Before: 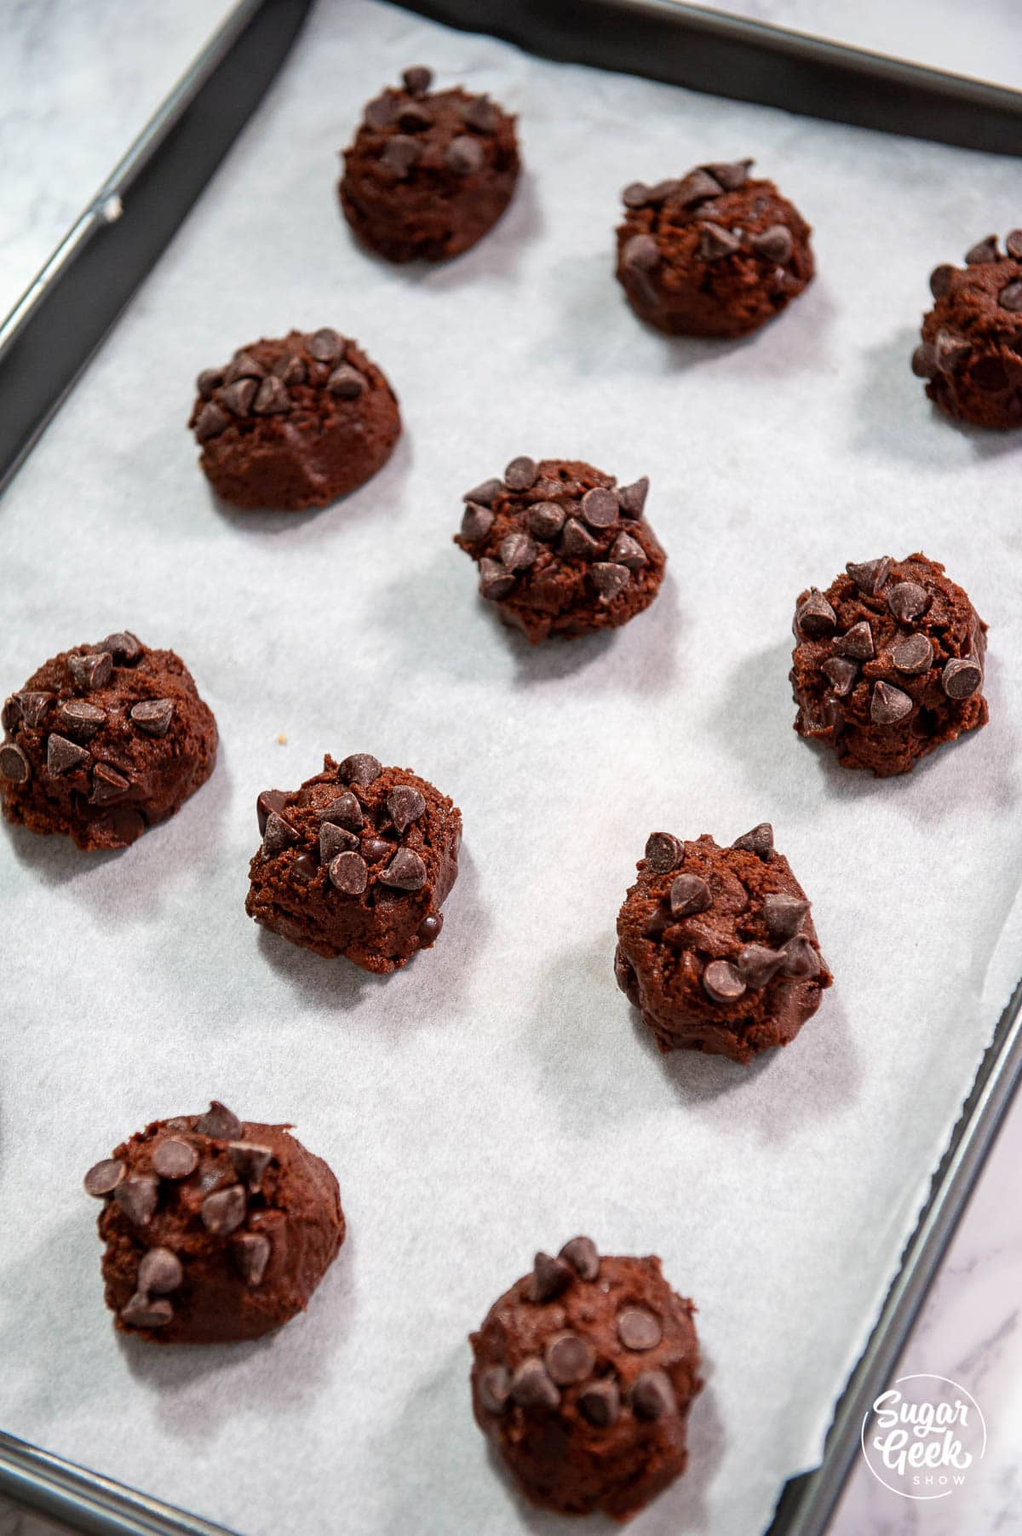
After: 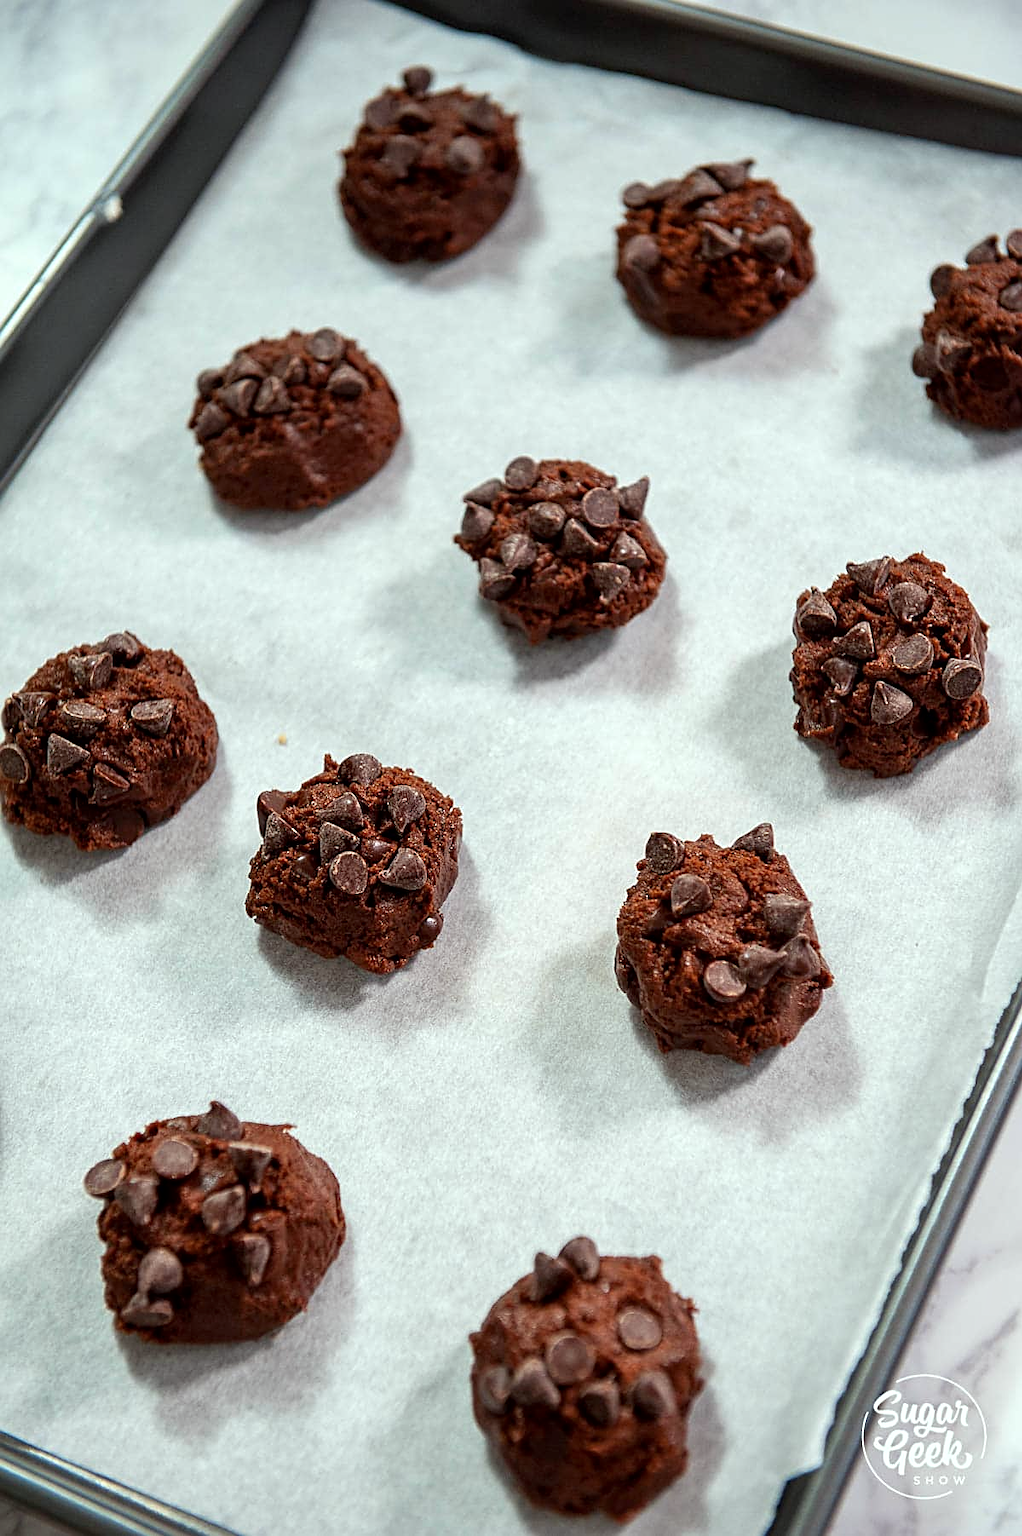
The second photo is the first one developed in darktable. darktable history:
sharpen: on, module defaults
color correction: highlights a* -6.46, highlights b* 0.607
local contrast: mode bilateral grid, contrast 20, coarseness 50, detail 119%, midtone range 0.2
